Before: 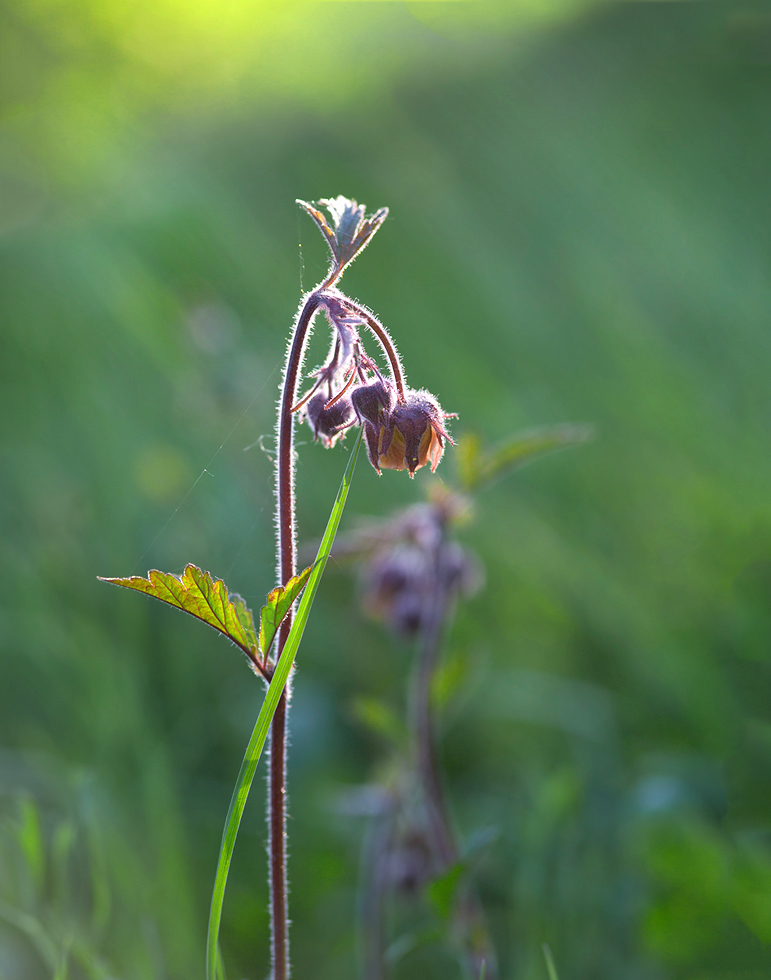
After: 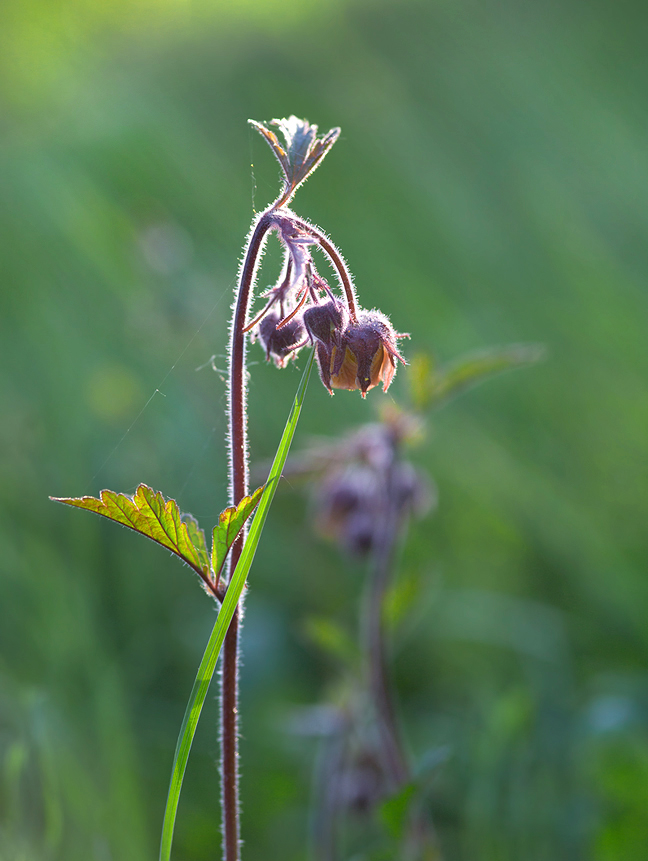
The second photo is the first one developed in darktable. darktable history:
crop: left 6.293%, top 8.181%, right 9.535%, bottom 3.935%
